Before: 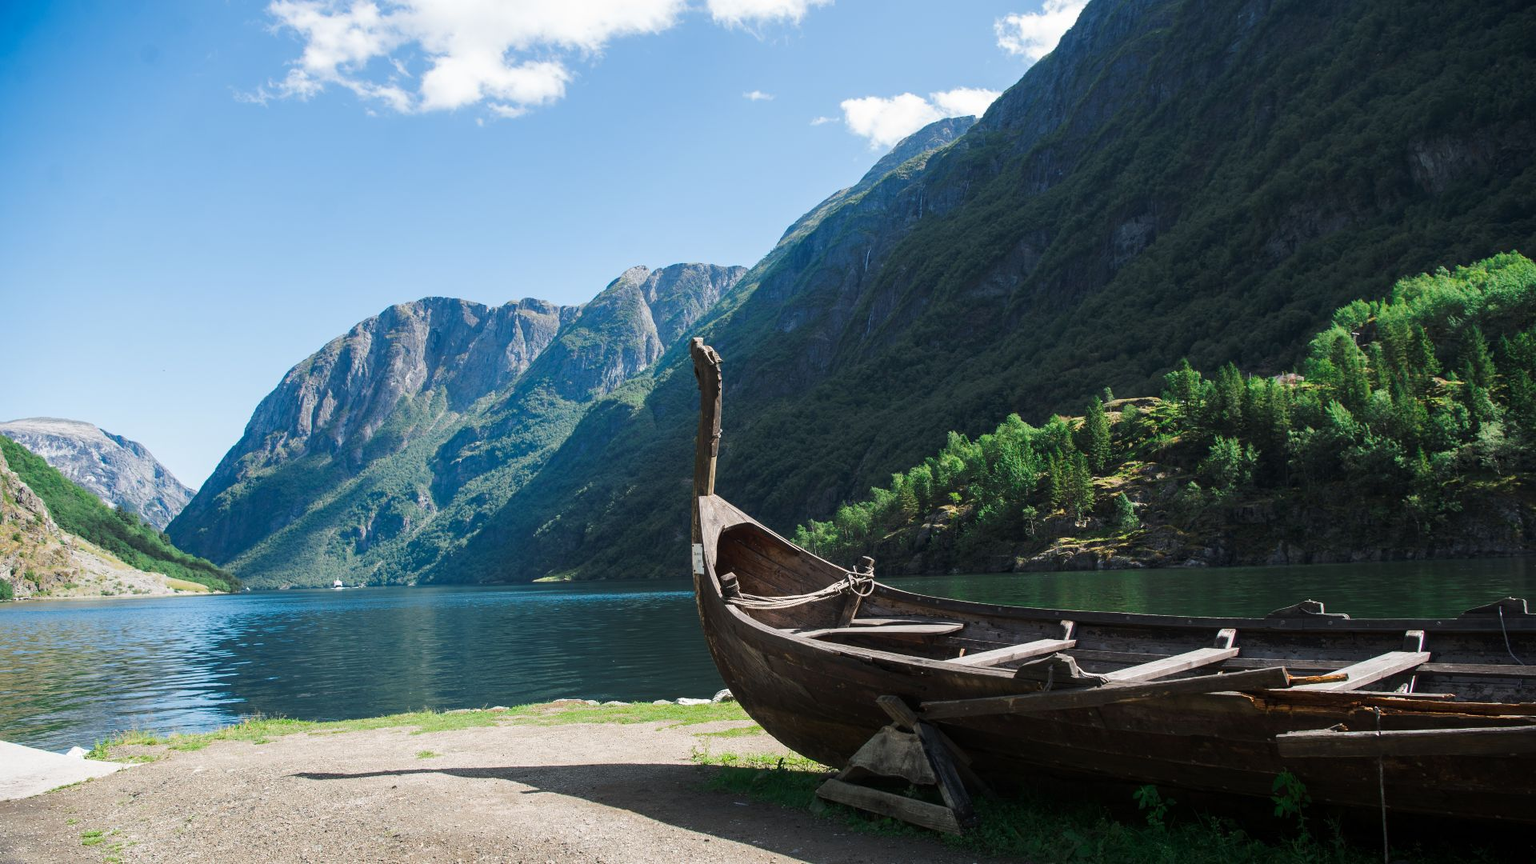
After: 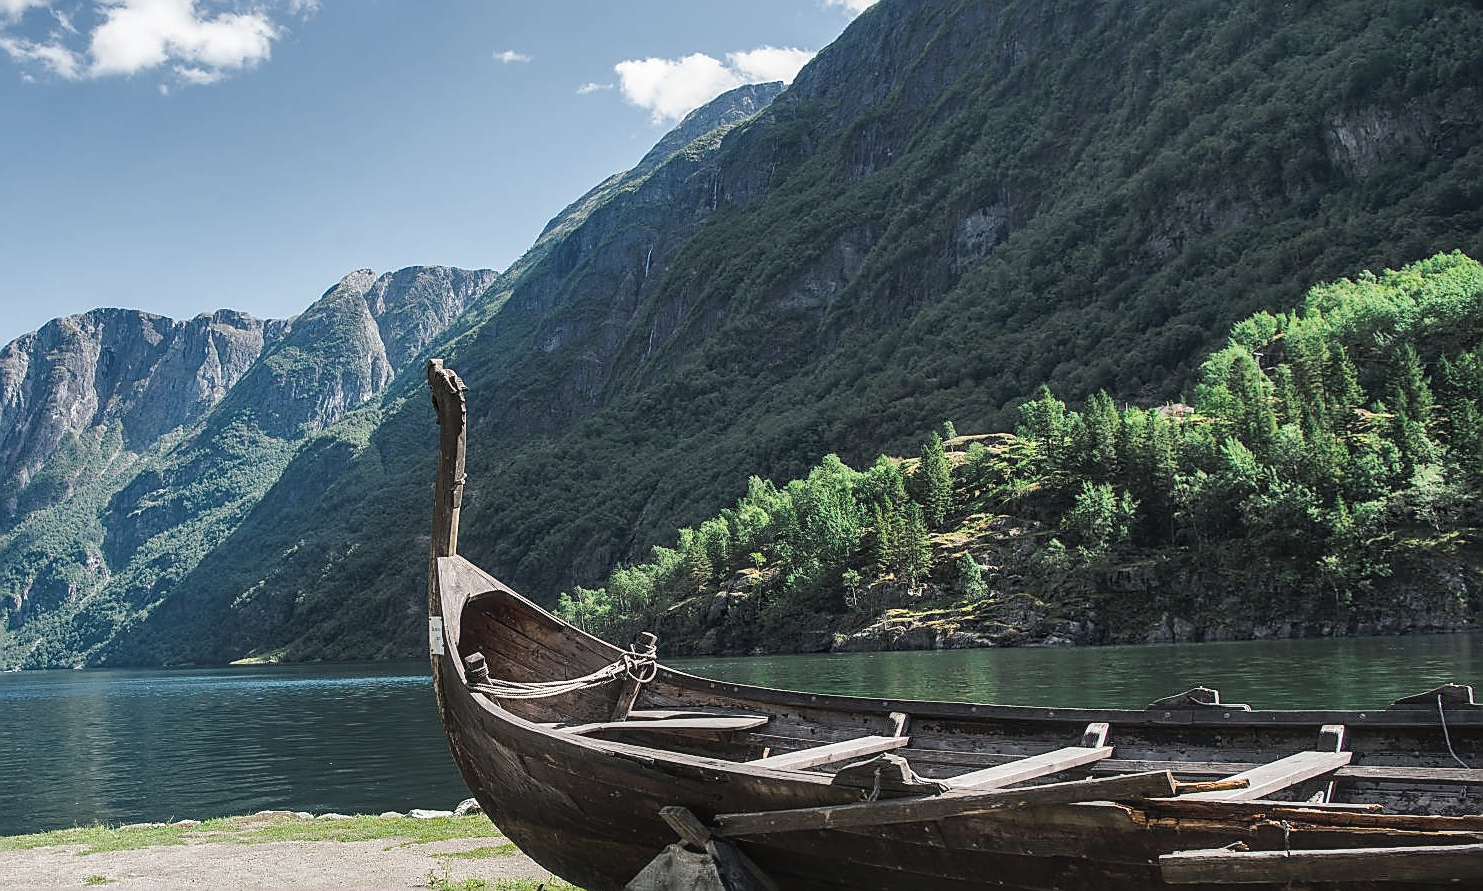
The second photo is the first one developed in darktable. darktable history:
crop: left 22.71%, top 5.842%, bottom 11.642%
exposure: black level correction 0.001, compensate highlight preservation false
shadows and highlights: shadows 52.8, soften with gaussian
contrast brightness saturation: contrast -0.062, saturation -0.406
sharpen: radius 1.376, amount 1.242, threshold 0.617
local contrast: on, module defaults
color balance rgb: perceptual saturation grading › global saturation 25.927%
